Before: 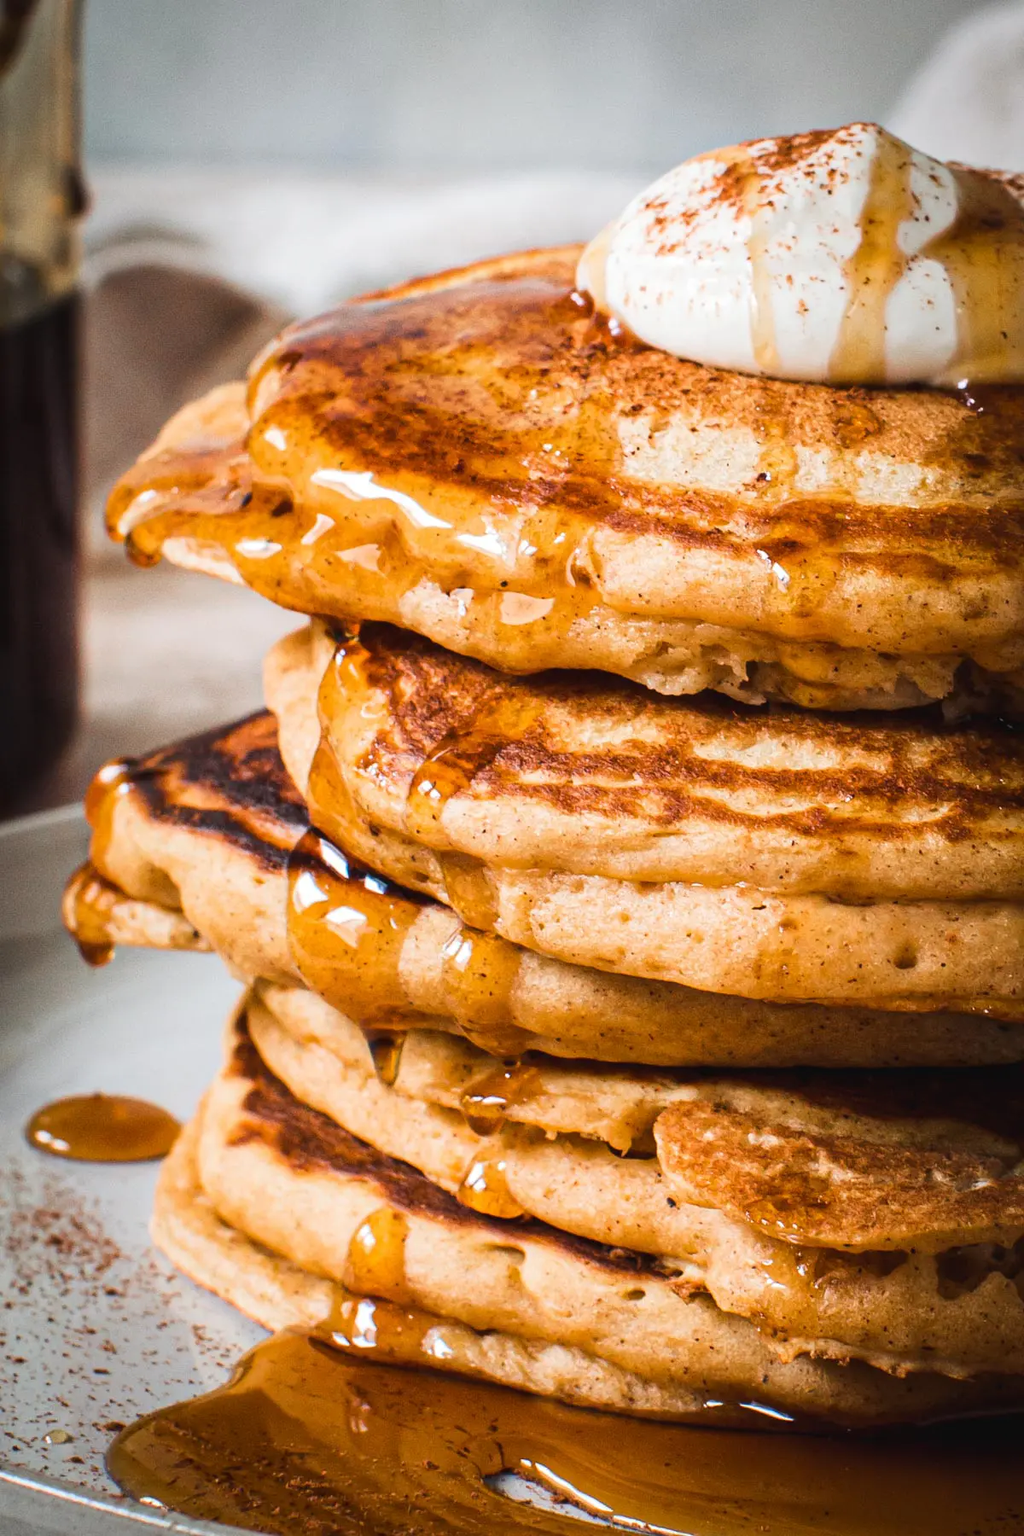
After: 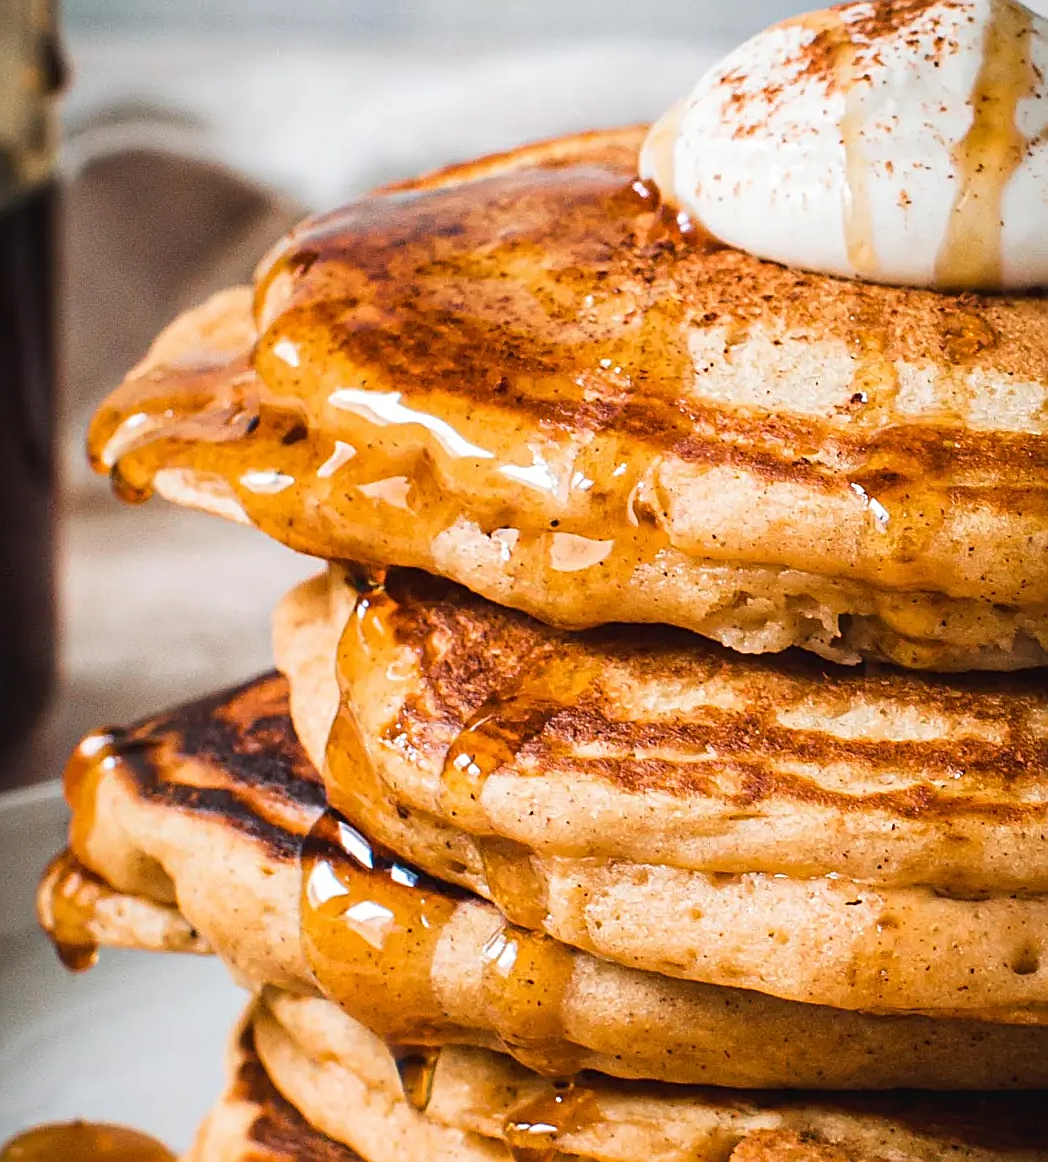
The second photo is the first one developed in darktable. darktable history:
crop: left 3.015%, top 8.969%, right 9.647%, bottom 26.457%
sharpen: amount 0.6
